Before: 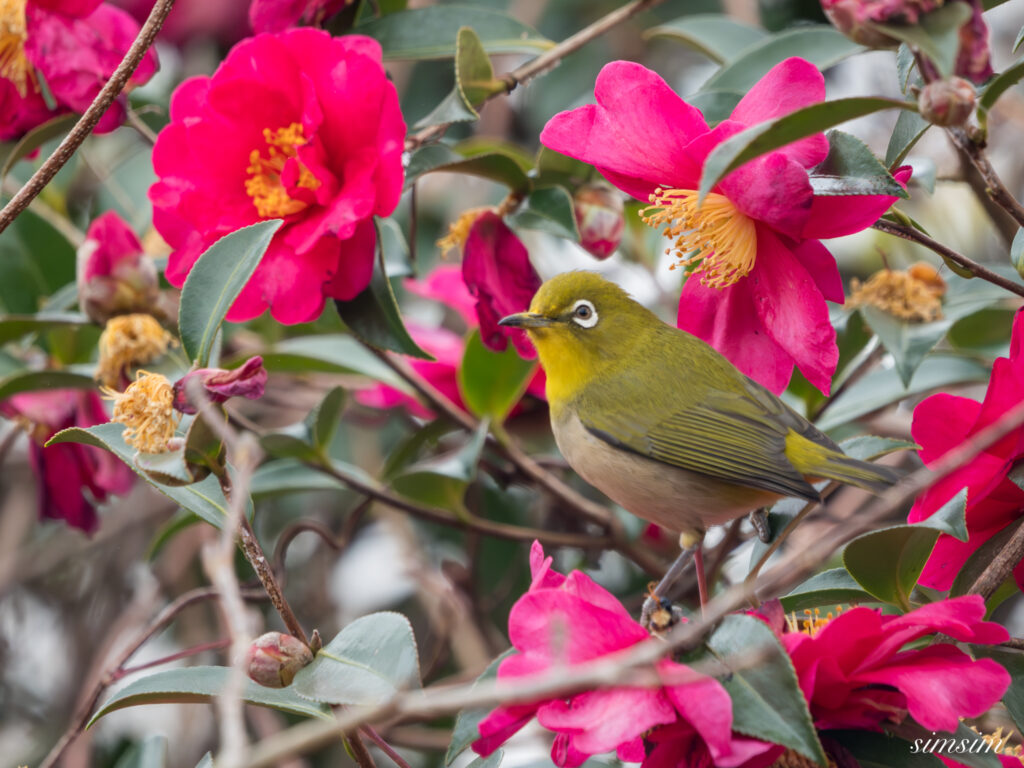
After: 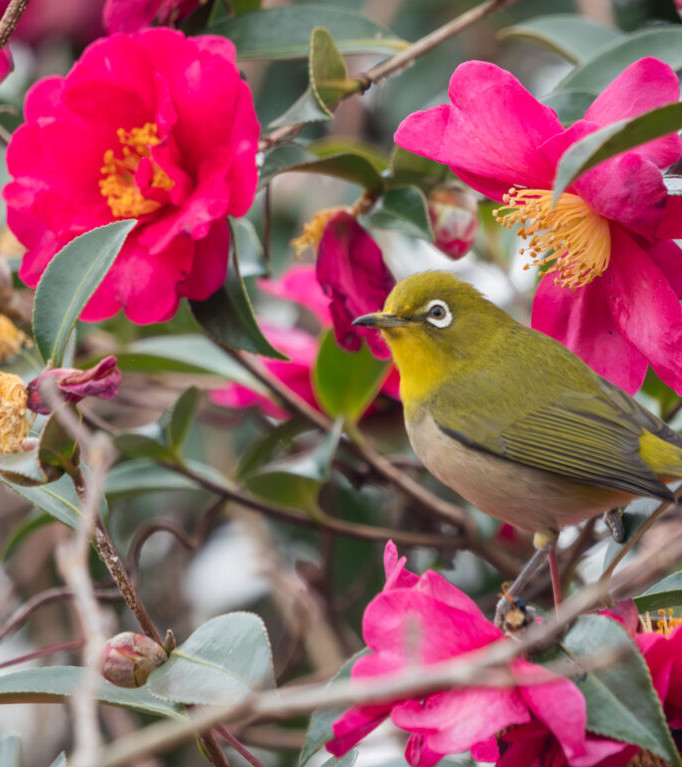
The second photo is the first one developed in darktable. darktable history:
crop and rotate: left 14.292%, right 19.041%
exposure: compensate highlight preservation false
